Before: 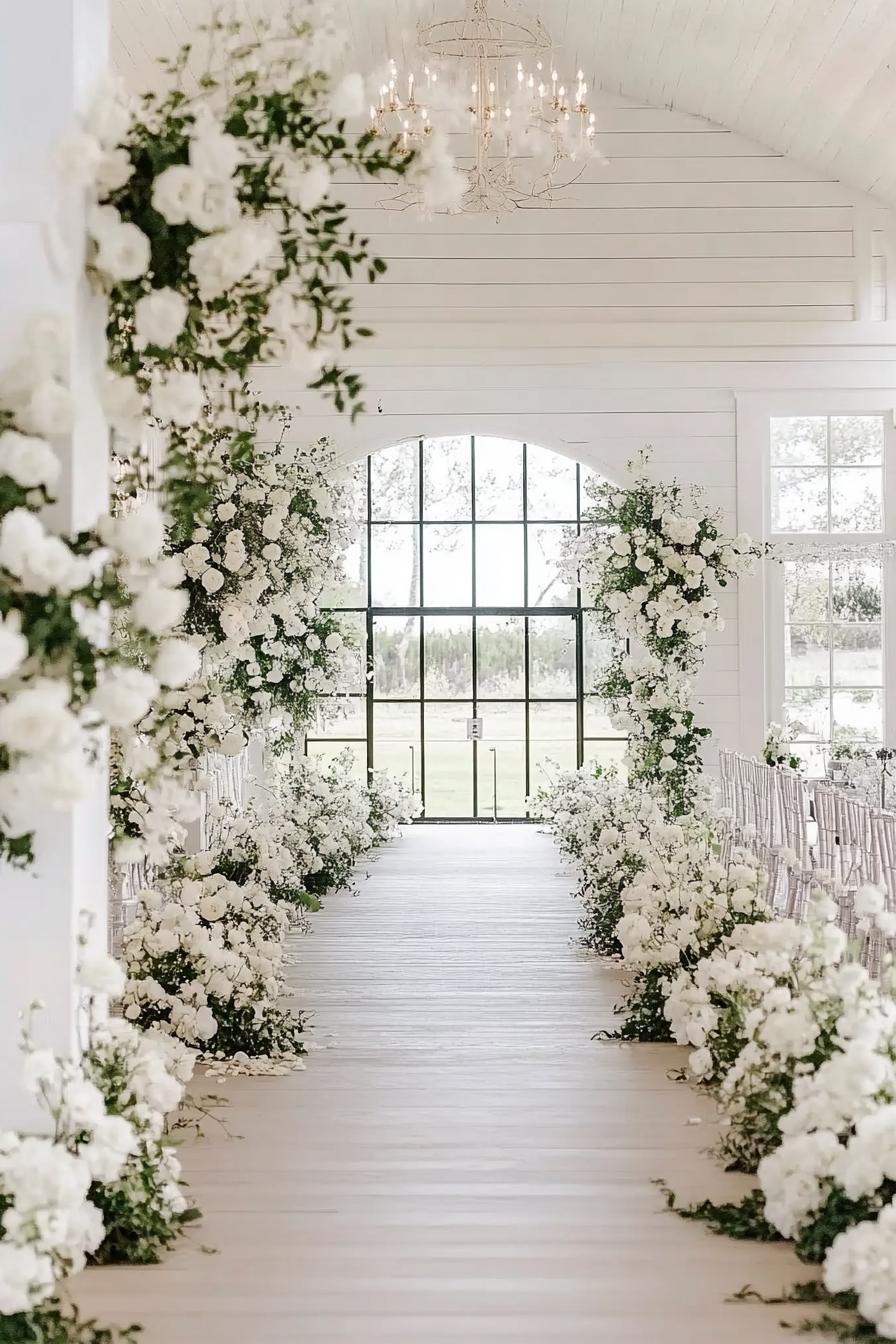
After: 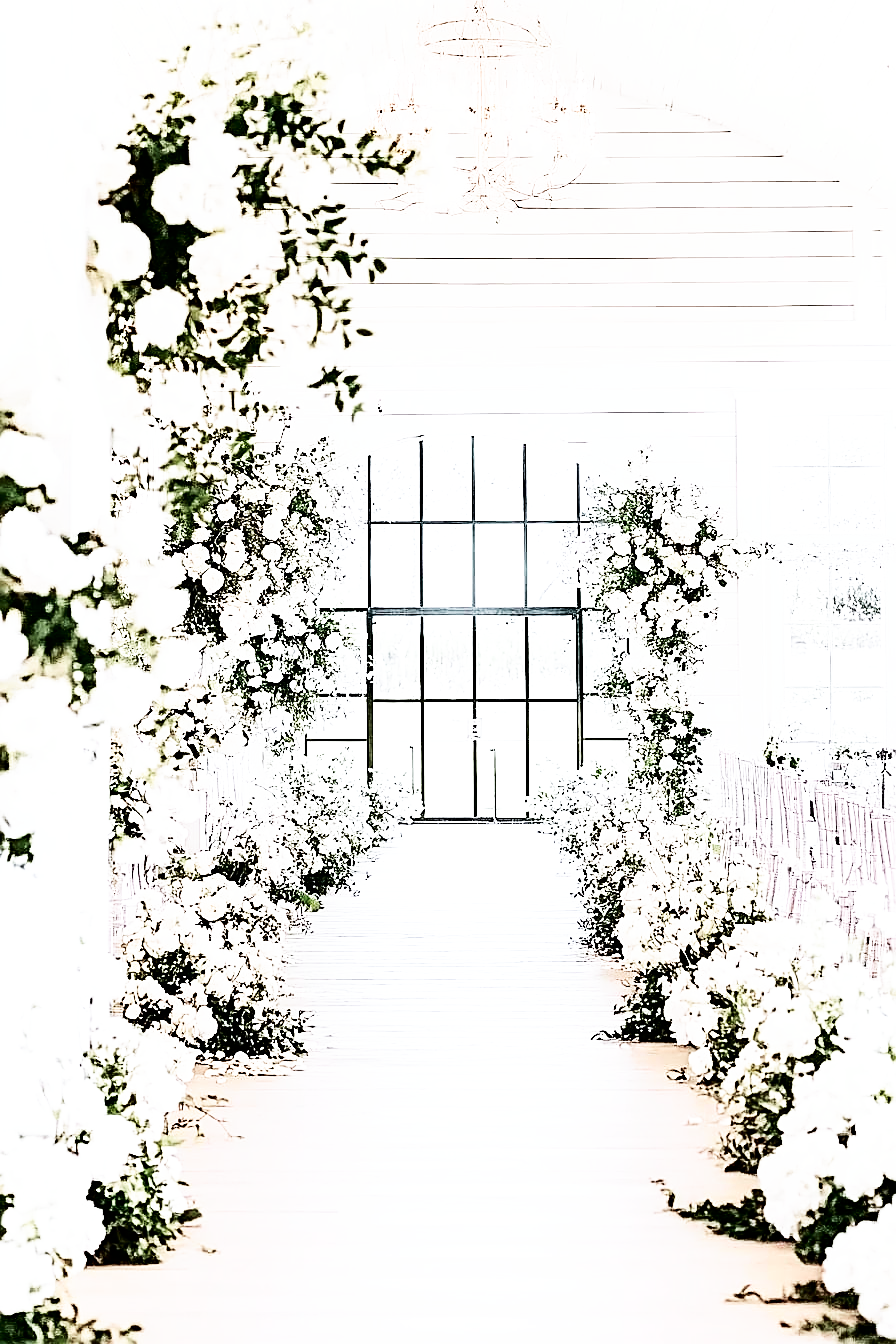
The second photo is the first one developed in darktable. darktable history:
color calibration: illuminant as shot in camera, x 0.358, y 0.373, temperature 4628.91 K
sharpen: amount 0.901
tone equalizer: -8 EV -0.75 EV, -7 EV -0.7 EV, -6 EV -0.6 EV, -5 EV -0.4 EV, -3 EV 0.4 EV, -2 EV 0.6 EV, -1 EV 0.7 EV, +0 EV 0.75 EV, edges refinement/feathering 500, mask exposure compensation -1.57 EV, preserve details no
tone curve: curves: ch0 [(0.003, 0) (0.066, 0.023) (0.149, 0.094) (0.264, 0.238) (0.395, 0.401) (0.517, 0.553) (0.716, 0.743) (0.813, 0.846) (1, 1)]; ch1 [(0, 0) (0.164, 0.115) (0.337, 0.332) (0.39, 0.398) (0.464, 0.461) (0.501, 0.5) (0.521, 0.529) (0.571, 0.588) (0.652, 0.681) (0.733, 0.749) (0.811, 0.796) (1, 1)]; ch2 [(0, 0) (0.337, 0.382) (0.464, 0.476) (0.501, 0.502) (0.527, 0.54) (0.556, 0.567) (0.6, 0.59) (0.687, 0.675) (1, 1)], color space Lab, independent channels, preserve colors none
base curve: curves: ch0 [(0, 0) (0.007, 0.004) (0.027, 0.03) (0.046, 0.07) (0.207, 0.54) (0.442, 0.872) (0.673, 0.972) (1, 1)], preserve colors none
